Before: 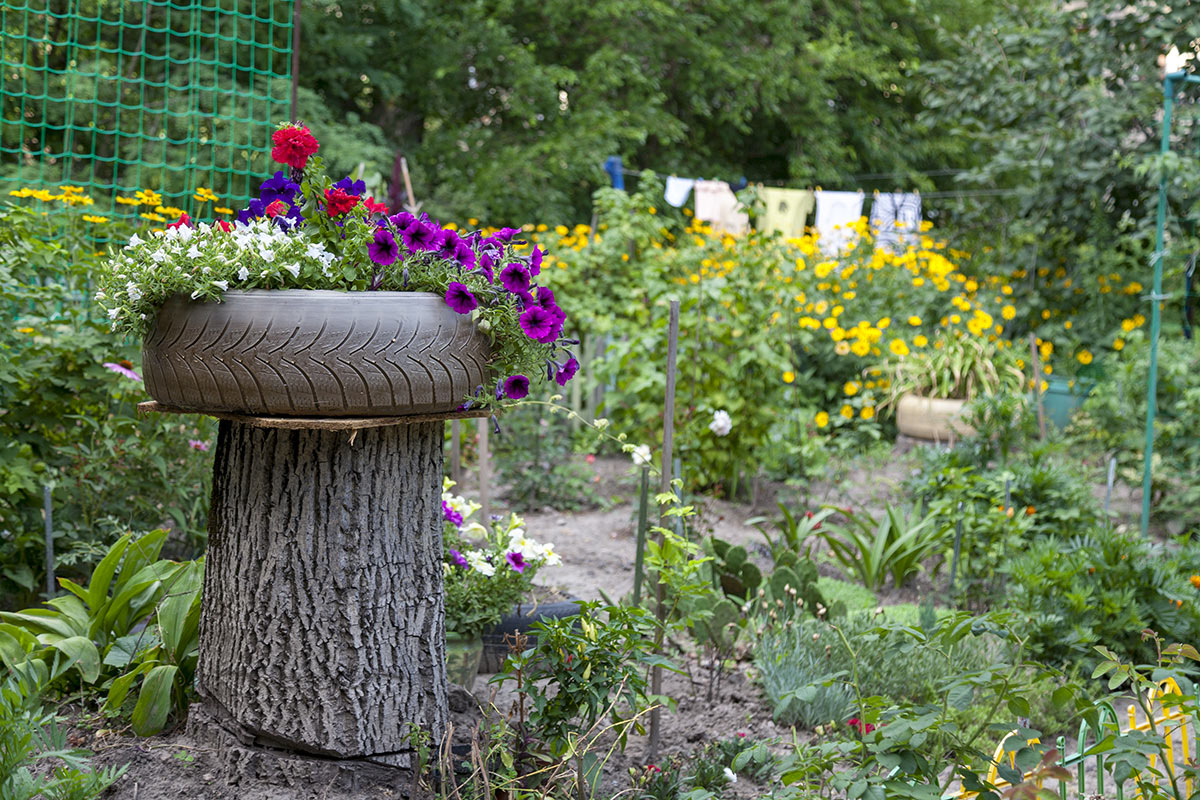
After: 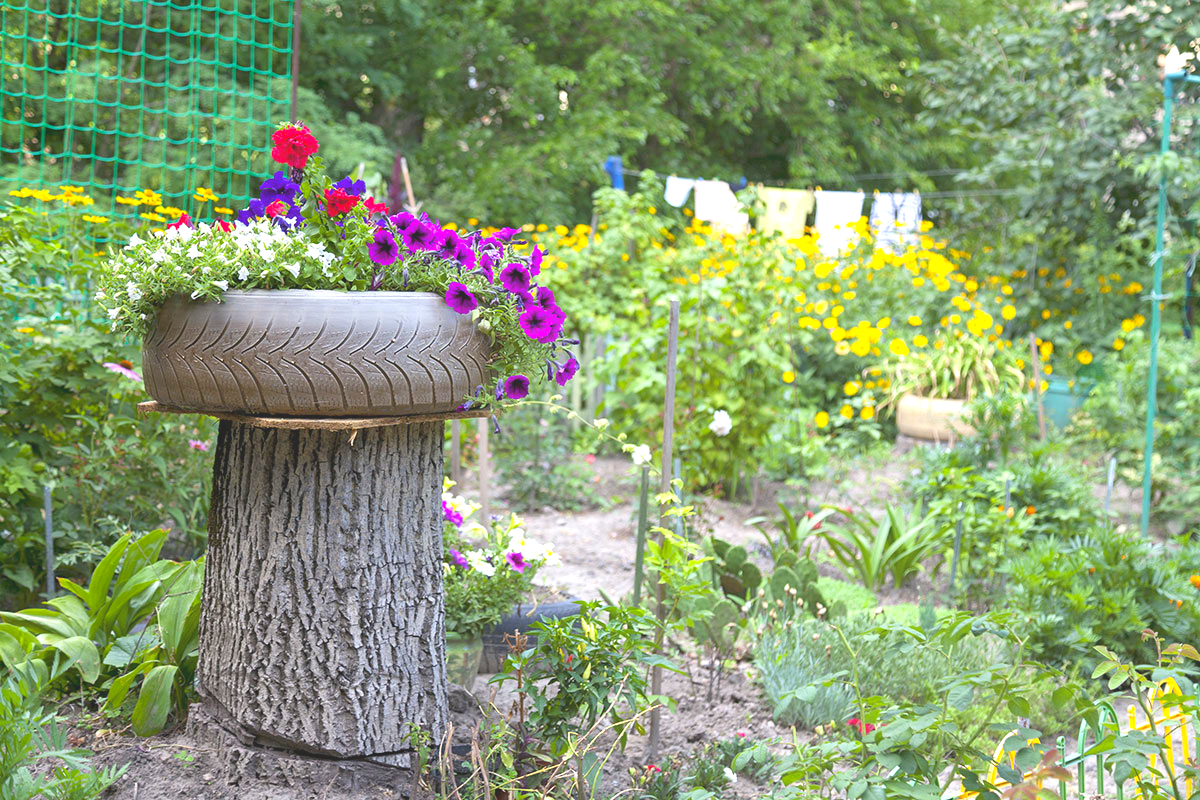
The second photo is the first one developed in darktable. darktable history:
local contrast: detail 69%
exposure: black level correction 0, exposure 1.1 EV, compensate exposure bias true, compensate highlight preservation false
